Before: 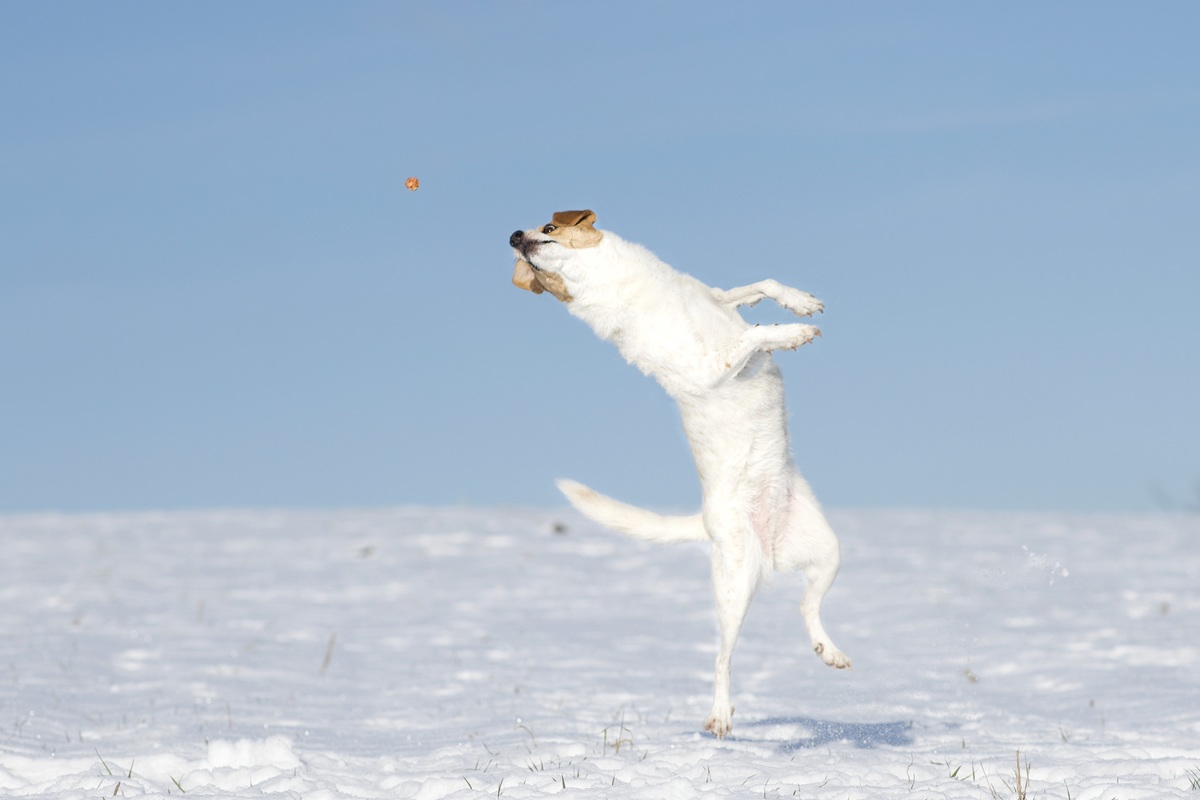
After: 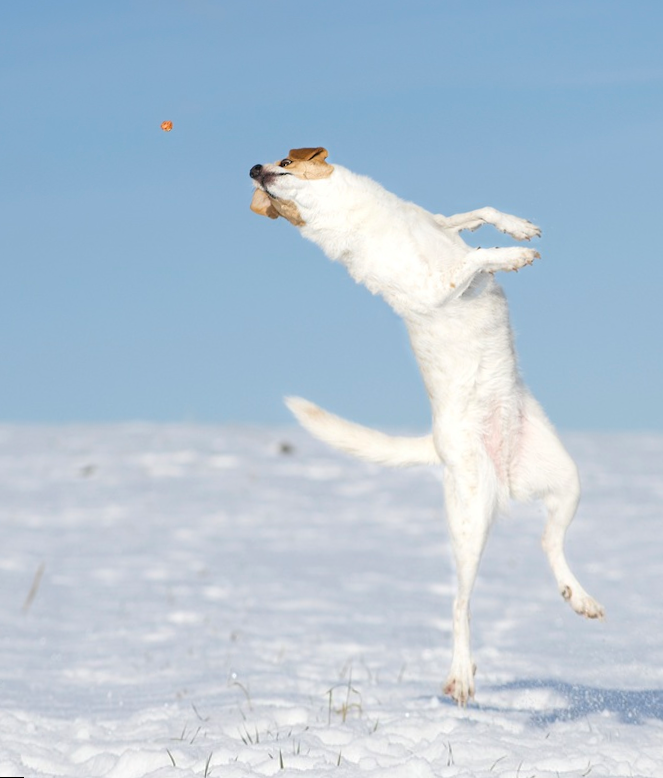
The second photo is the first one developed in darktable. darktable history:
crop and rotate: left 14.436%, right 18.898%
rotate and perspective: rotation 0.72°, lens shift (vertical) -0.352, lens shift (horizontal) -0.051, crop left 0.152, crop right 0.859, crop top 0.019, crop bottom 0.964
